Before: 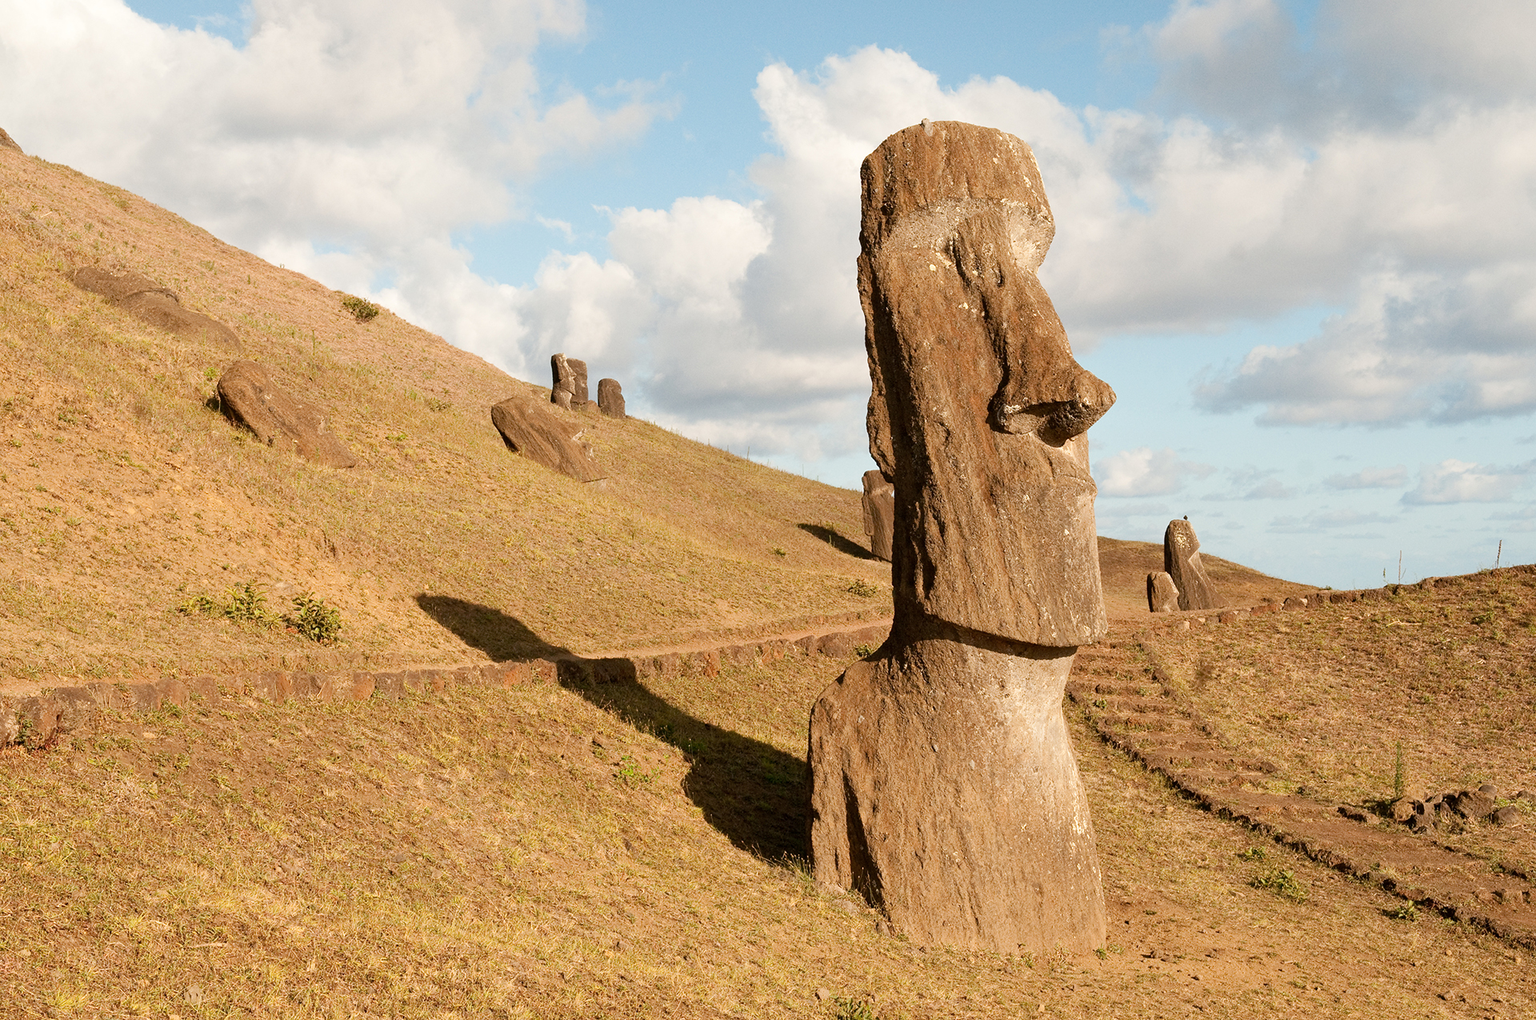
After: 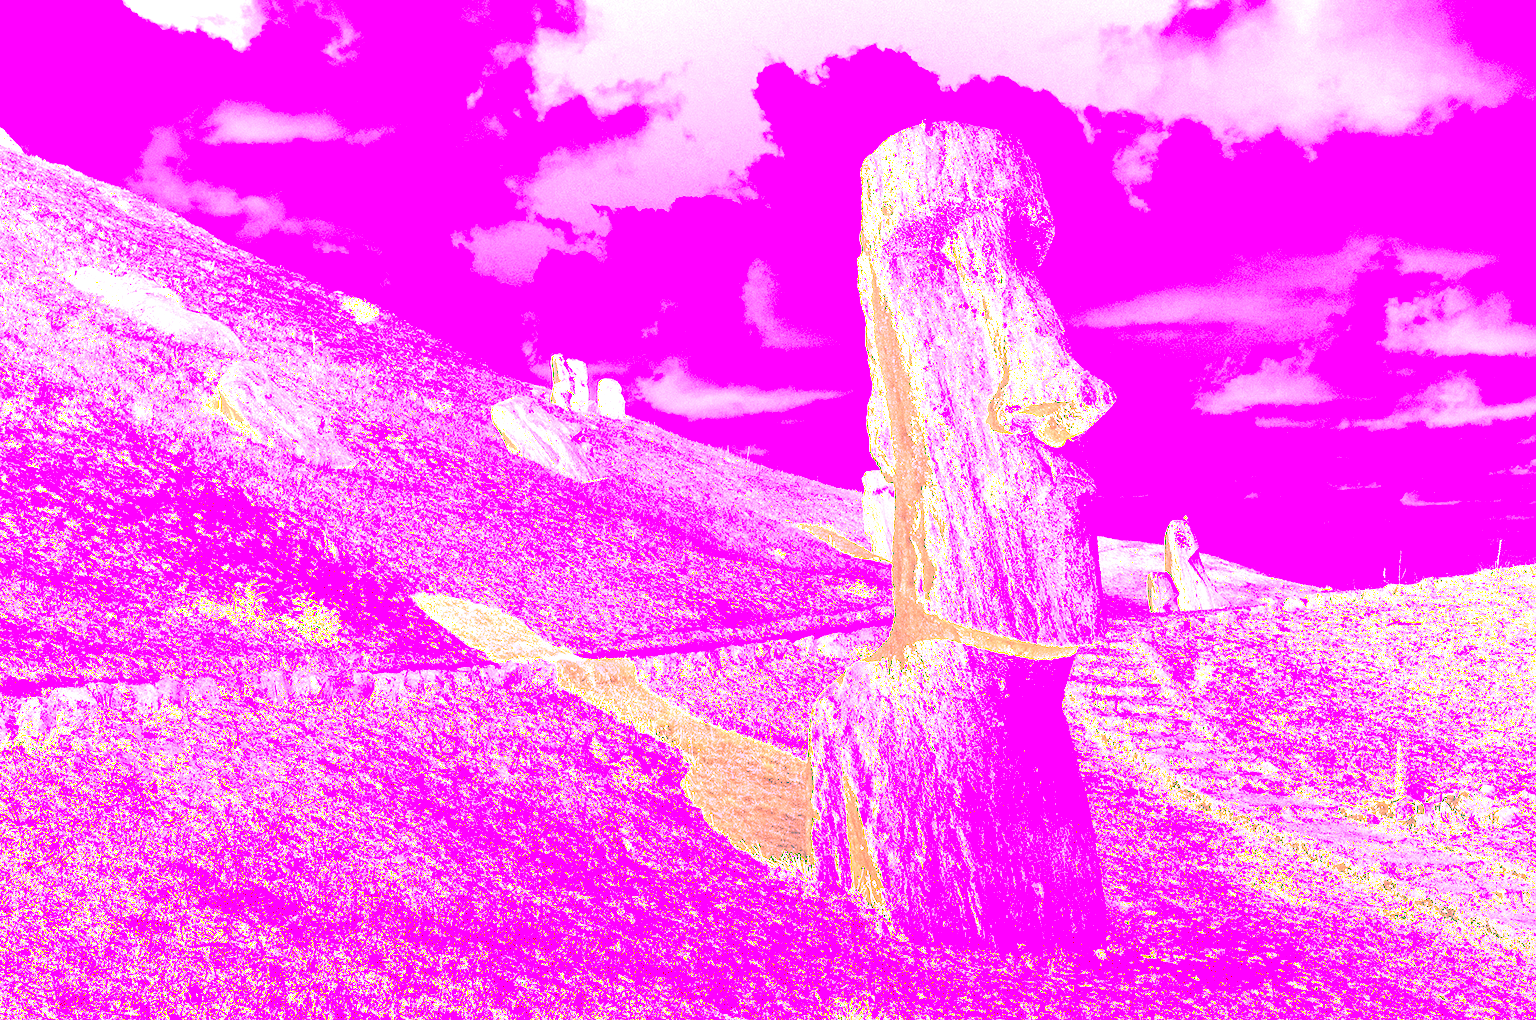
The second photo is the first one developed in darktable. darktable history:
white balance: red 8, blue 8
local contrast: detail 110%
exposure: exposure -0.582 EV, compensate highlight preservation false
